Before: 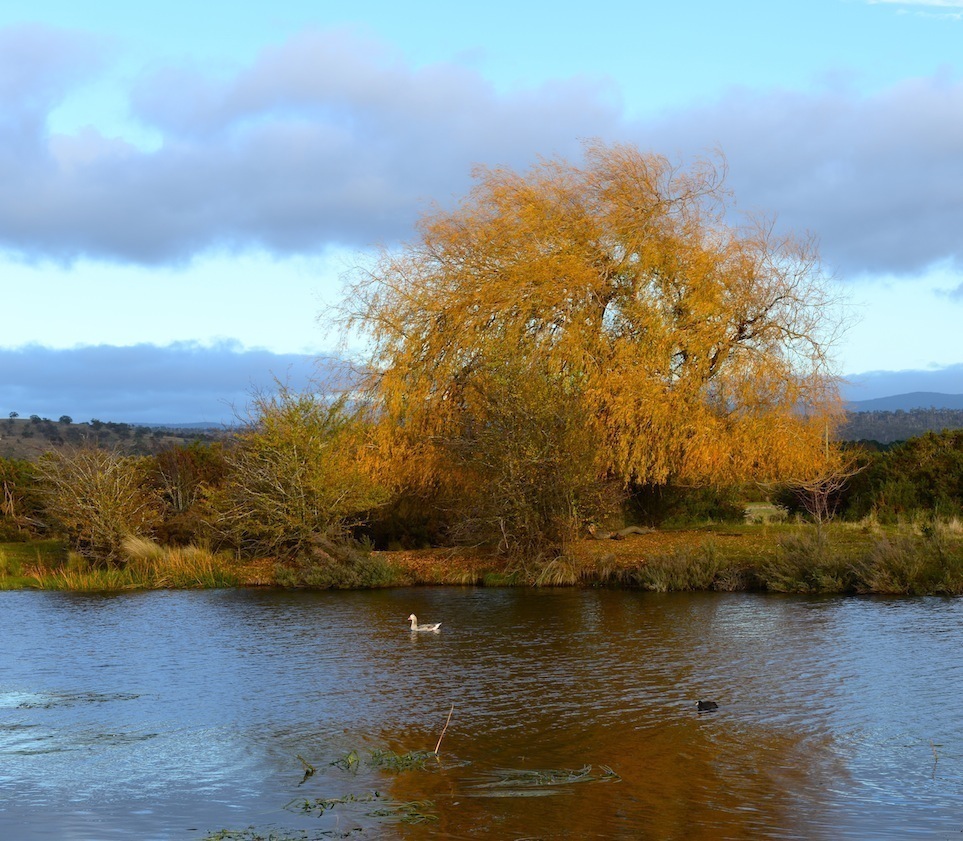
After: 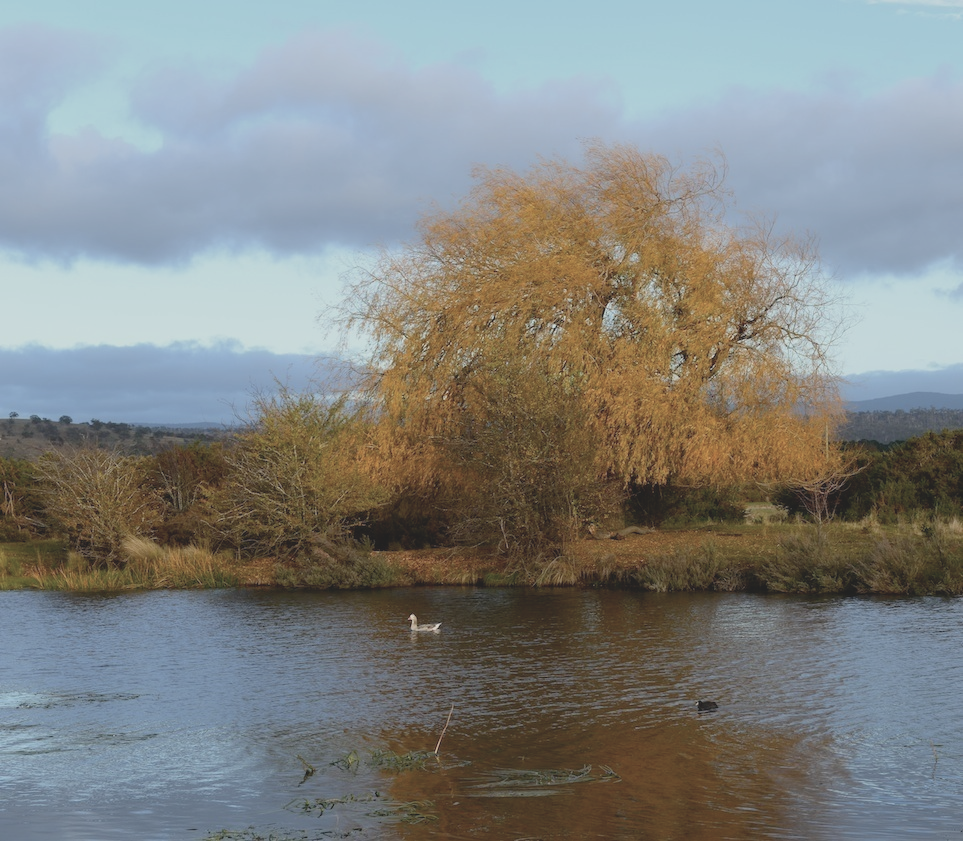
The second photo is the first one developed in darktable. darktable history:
contrast brightness saturation: contrast -0.249, saturation -0.43
